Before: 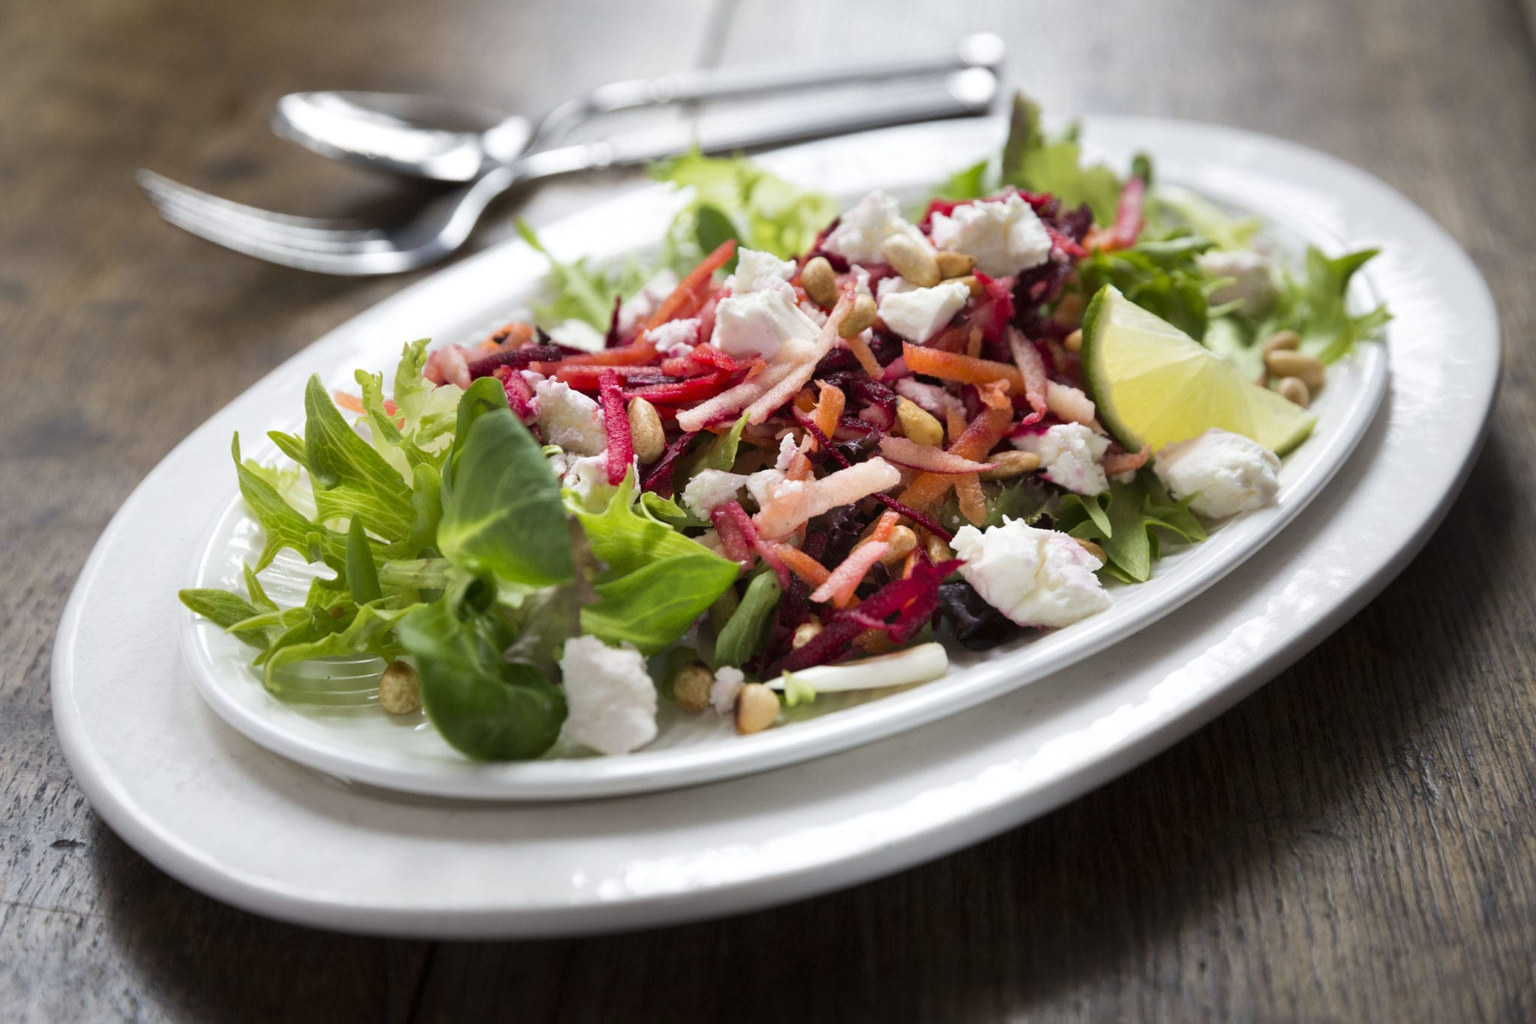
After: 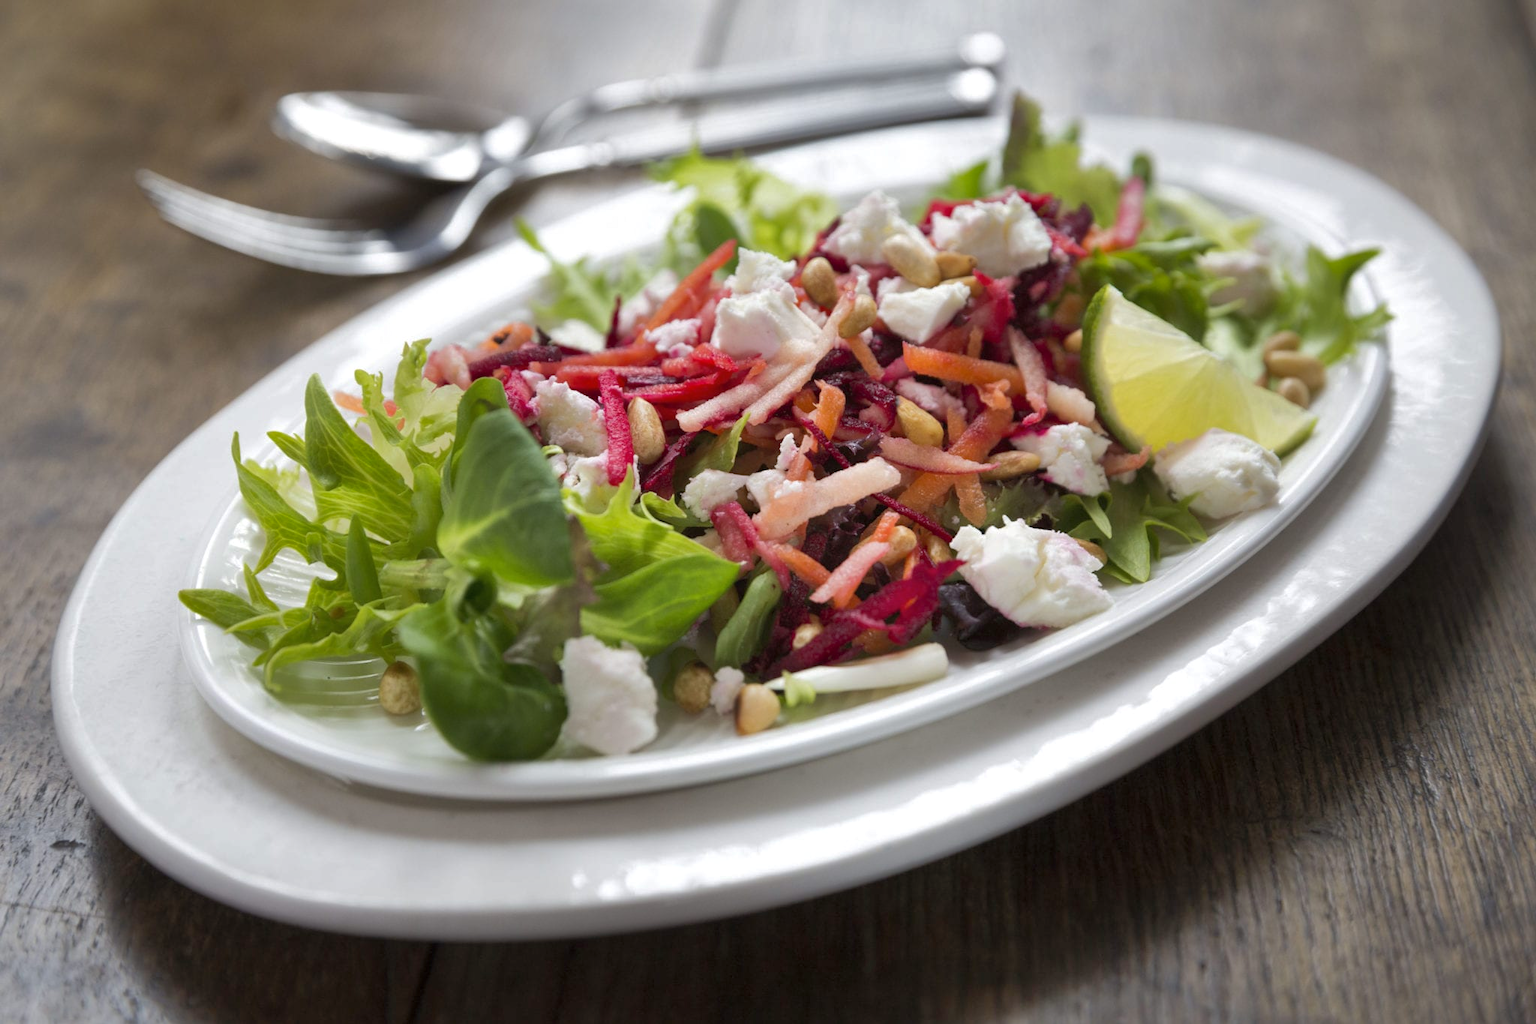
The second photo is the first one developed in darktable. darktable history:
tone equalizer: mask exposure compensation -0.504 EV
shadows and highlights: on, module defaults
